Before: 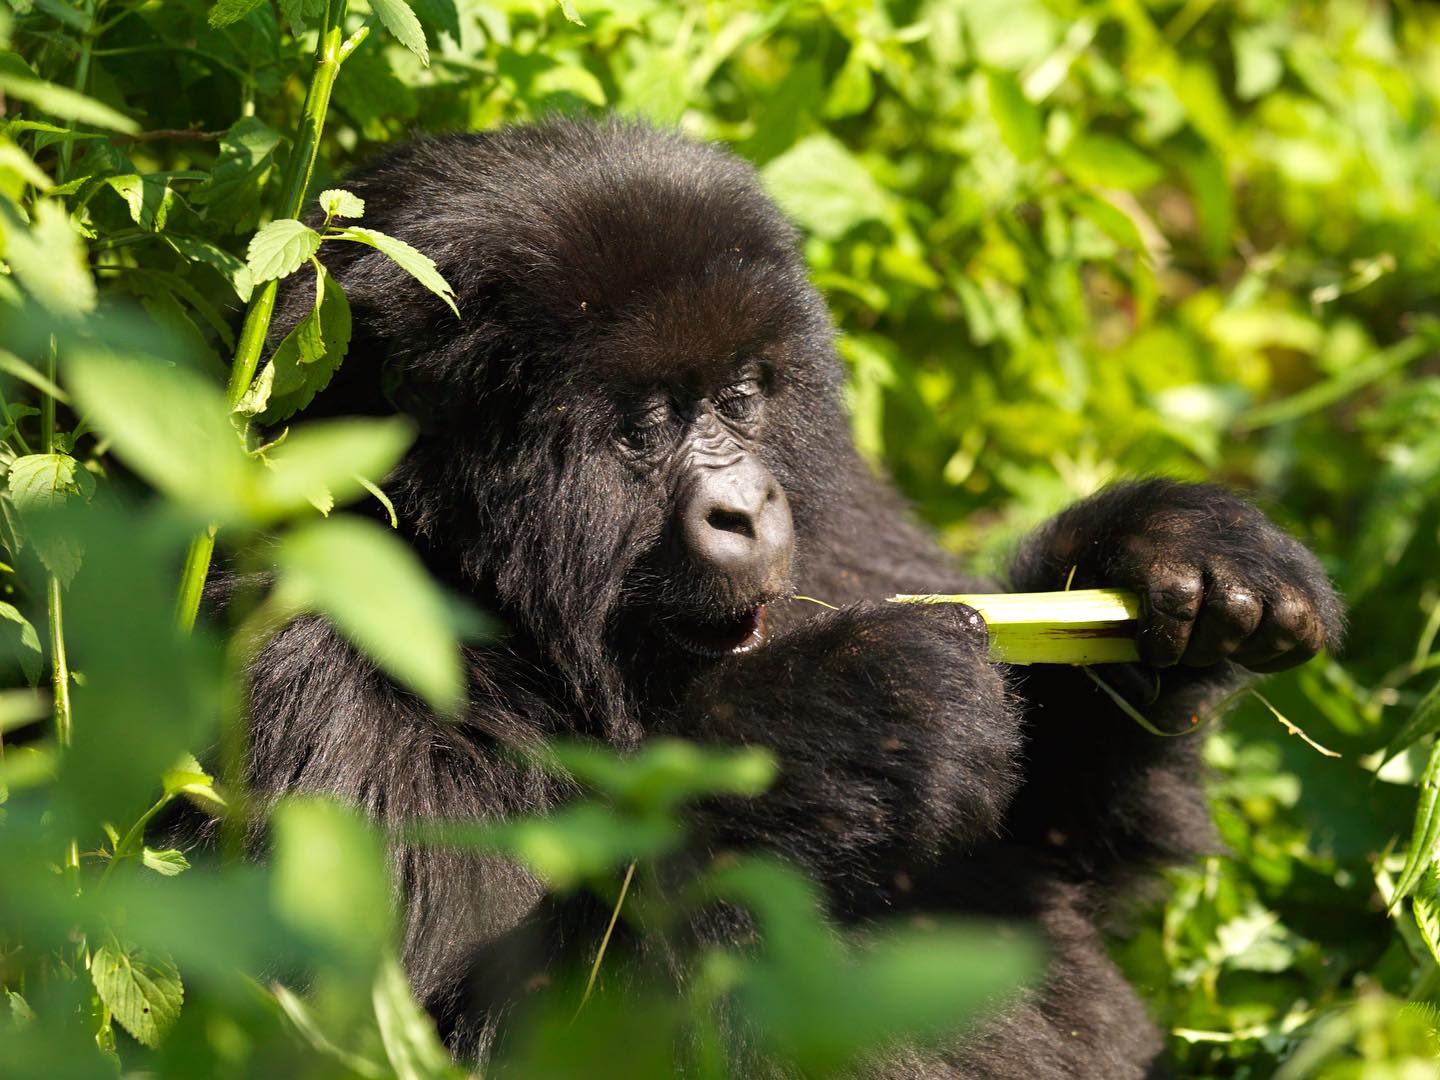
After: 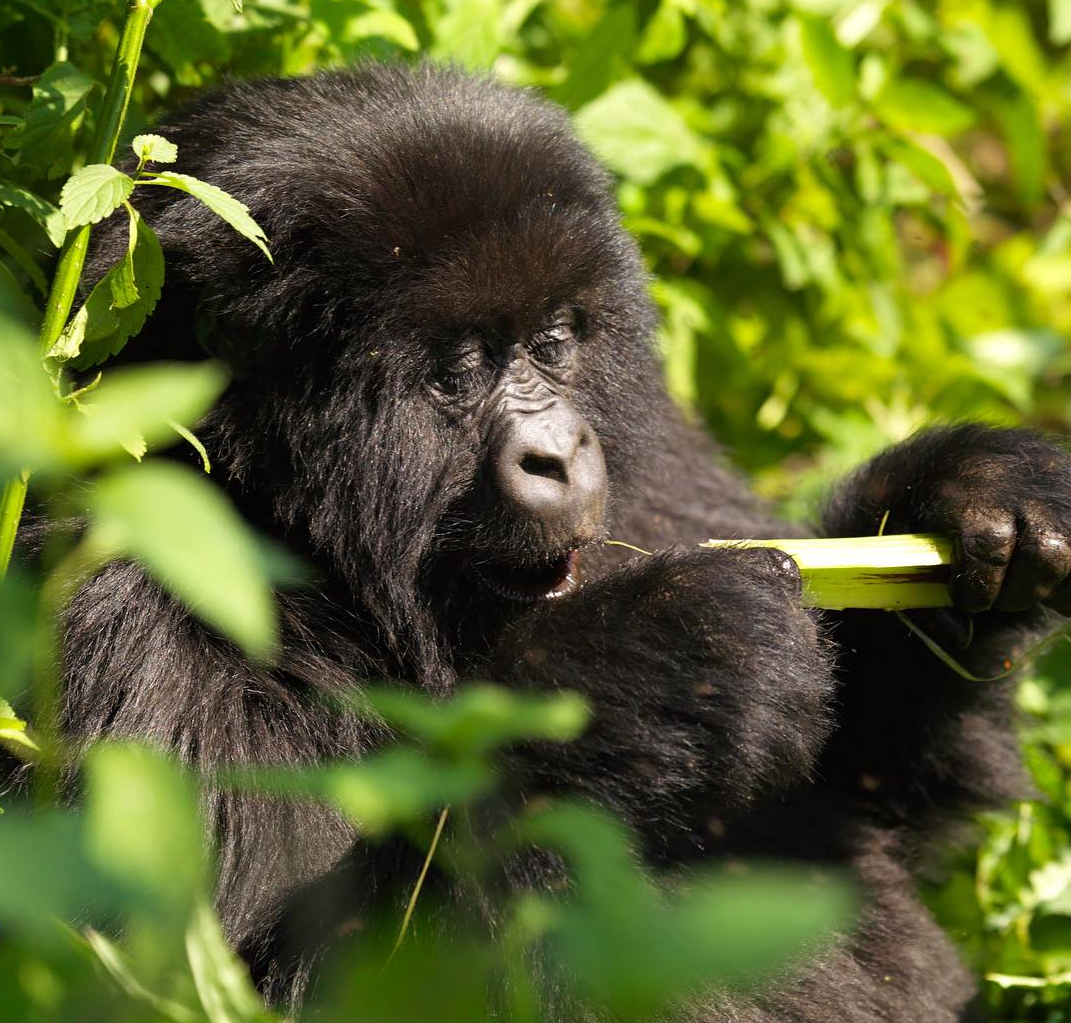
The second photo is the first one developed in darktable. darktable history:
crop and rotate: left 12.998%, top 5.254%, right 12.562%
